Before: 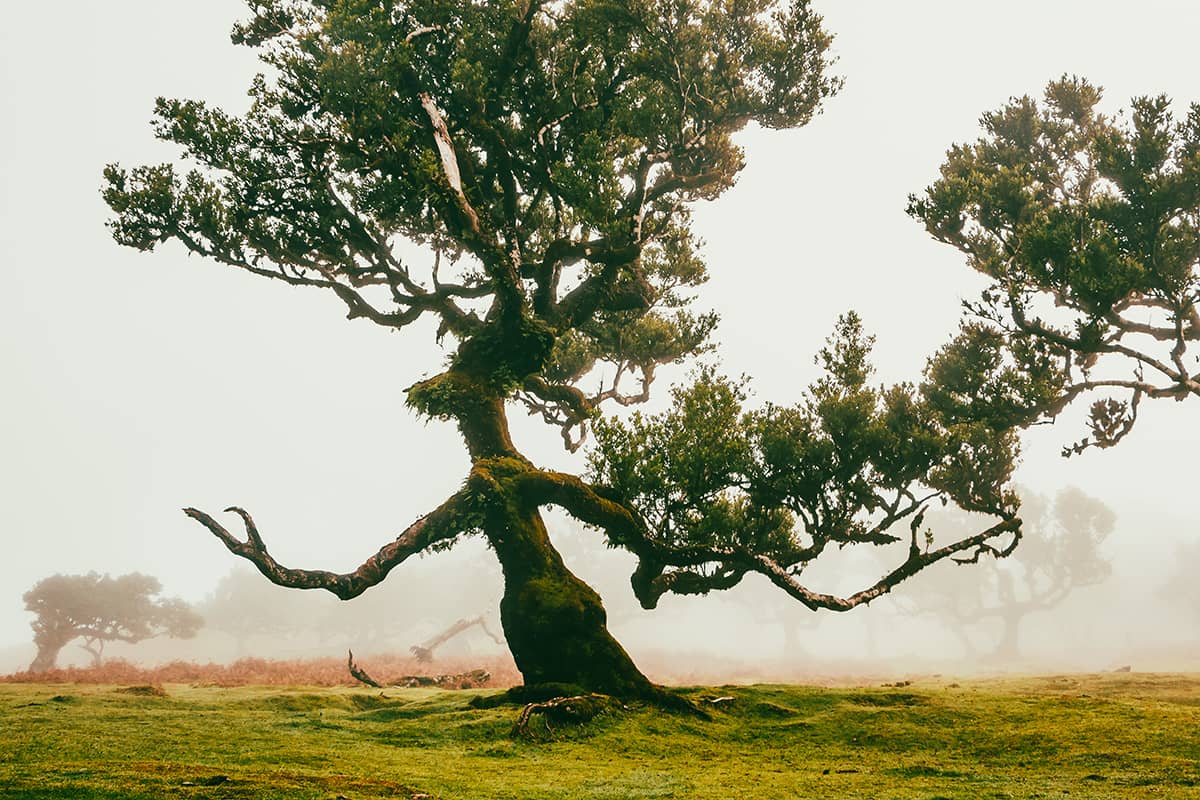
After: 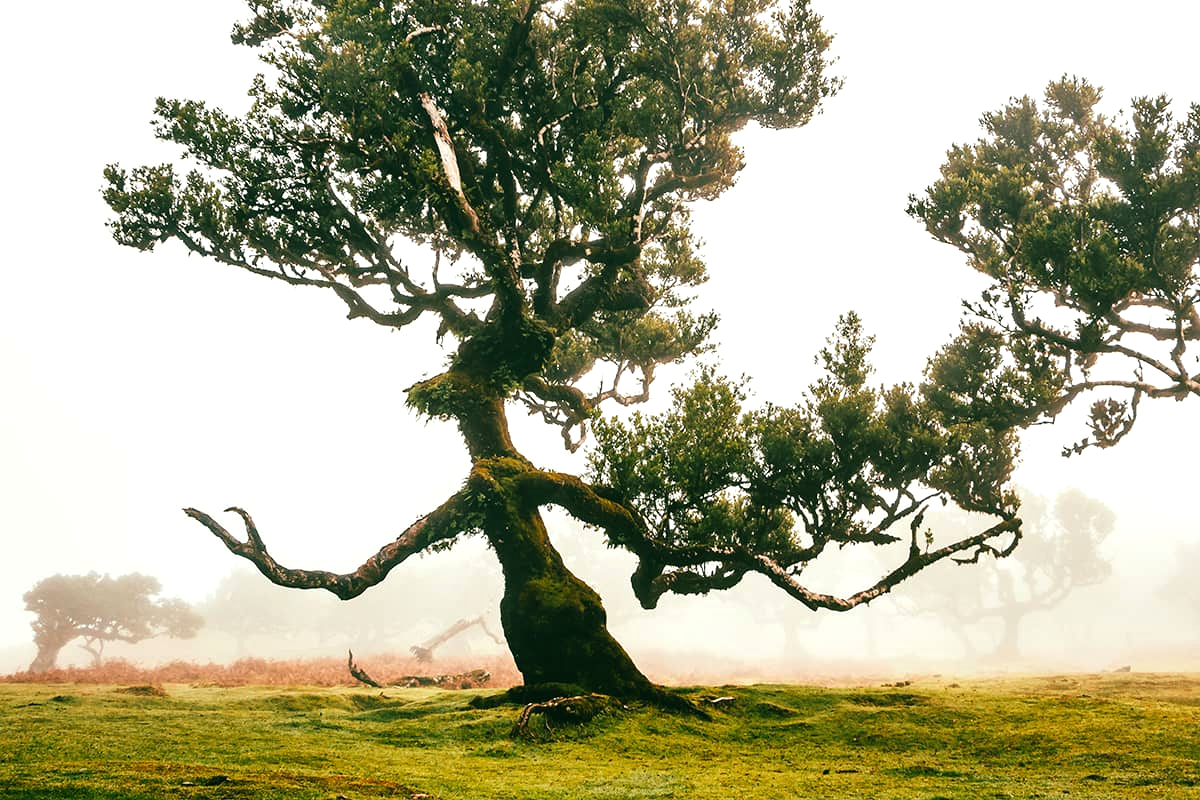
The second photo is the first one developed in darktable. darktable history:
tone equalizer: -8 EV -0.429 EV, -7 EV -0.377 EV, -6 EV -0.361 EV, -5 EV -0.257 EV, -3 EV 0.21 EV, -2 EV 0.308 EV, -1 EV 0.409 EV, +0 EV 0.41 EV
color correction: highlights a* -0.268, highlights b* -0.109
